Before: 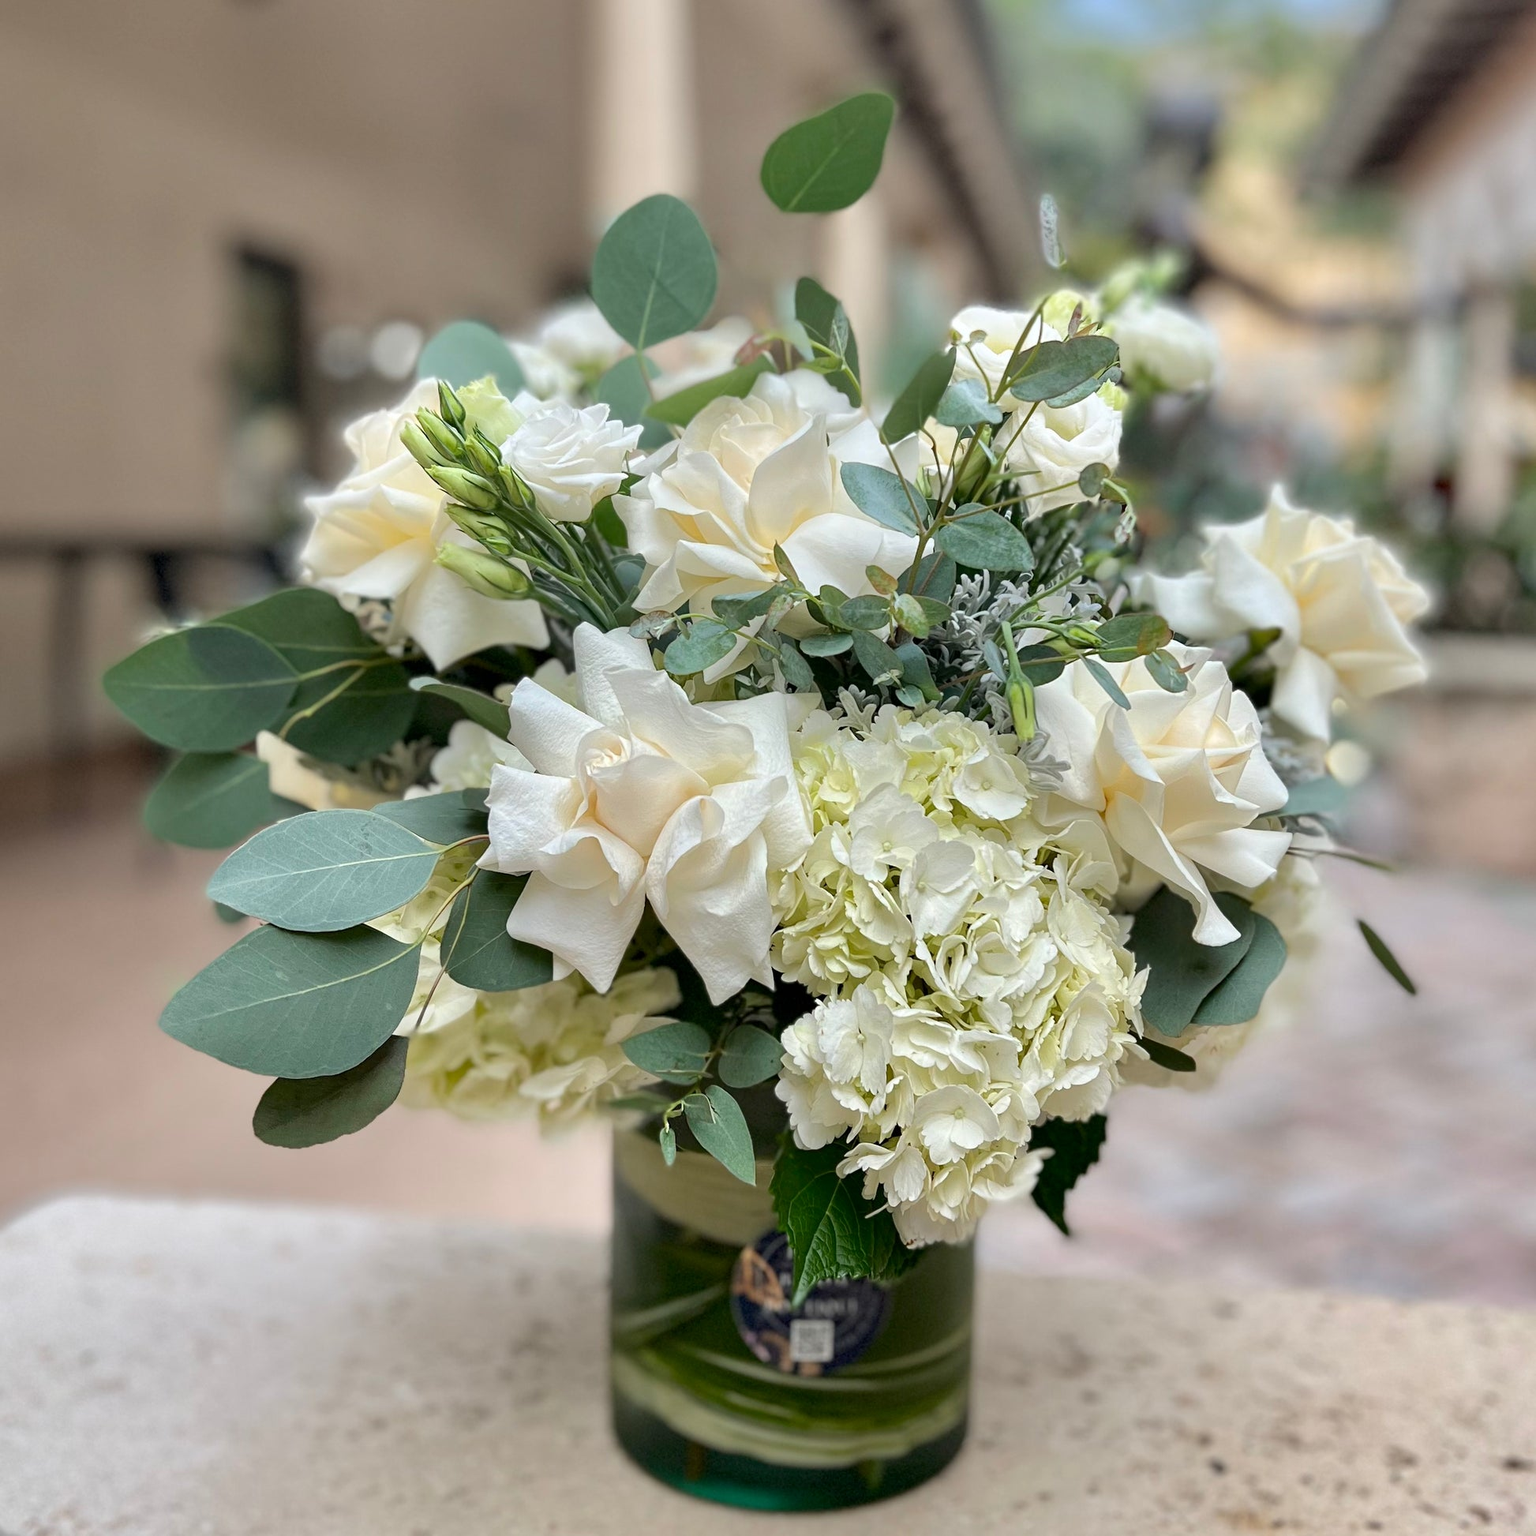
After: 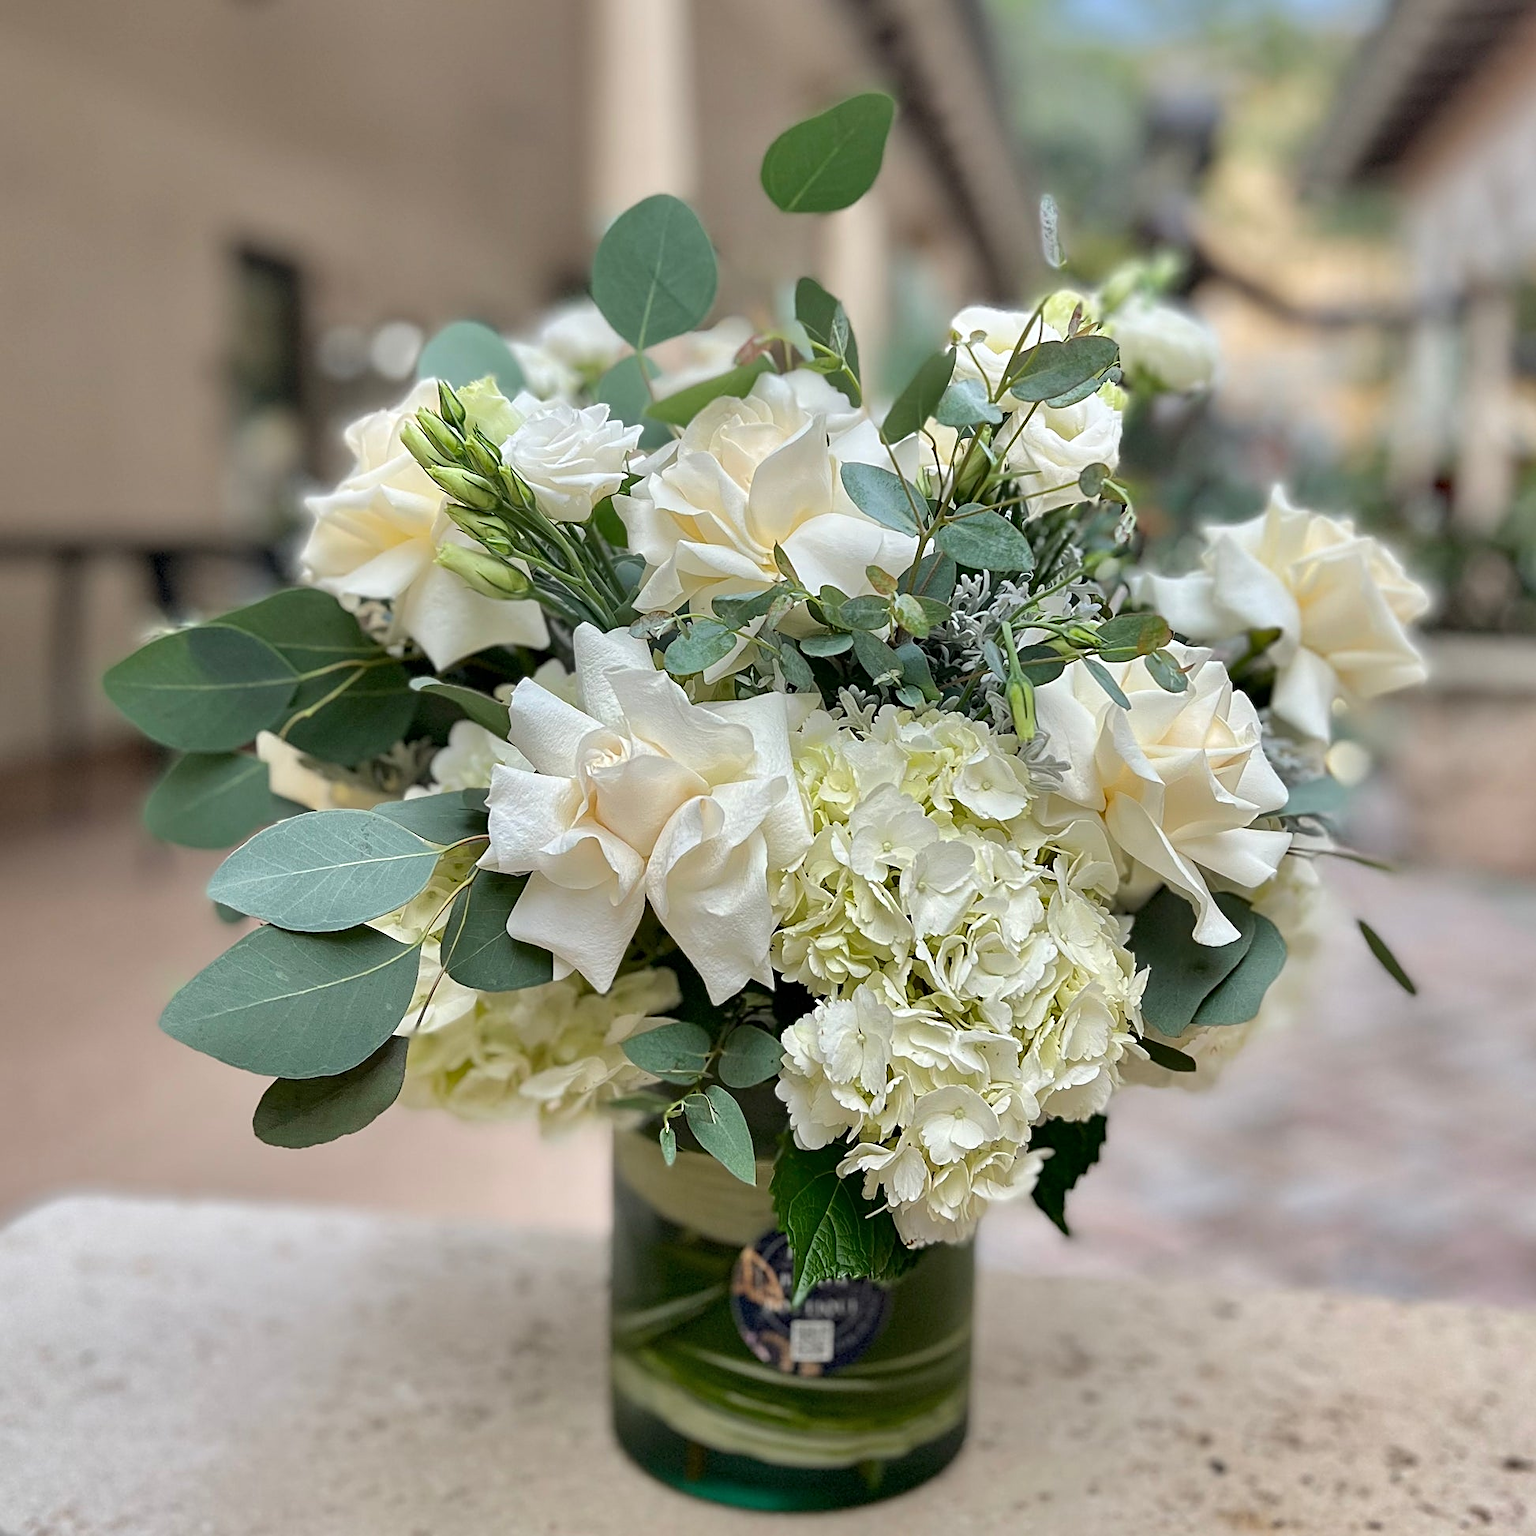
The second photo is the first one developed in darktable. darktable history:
sharpen: on, module defaults
shadows and highlights: shadows 37.32, highlights -27.65, soften with gaussian
